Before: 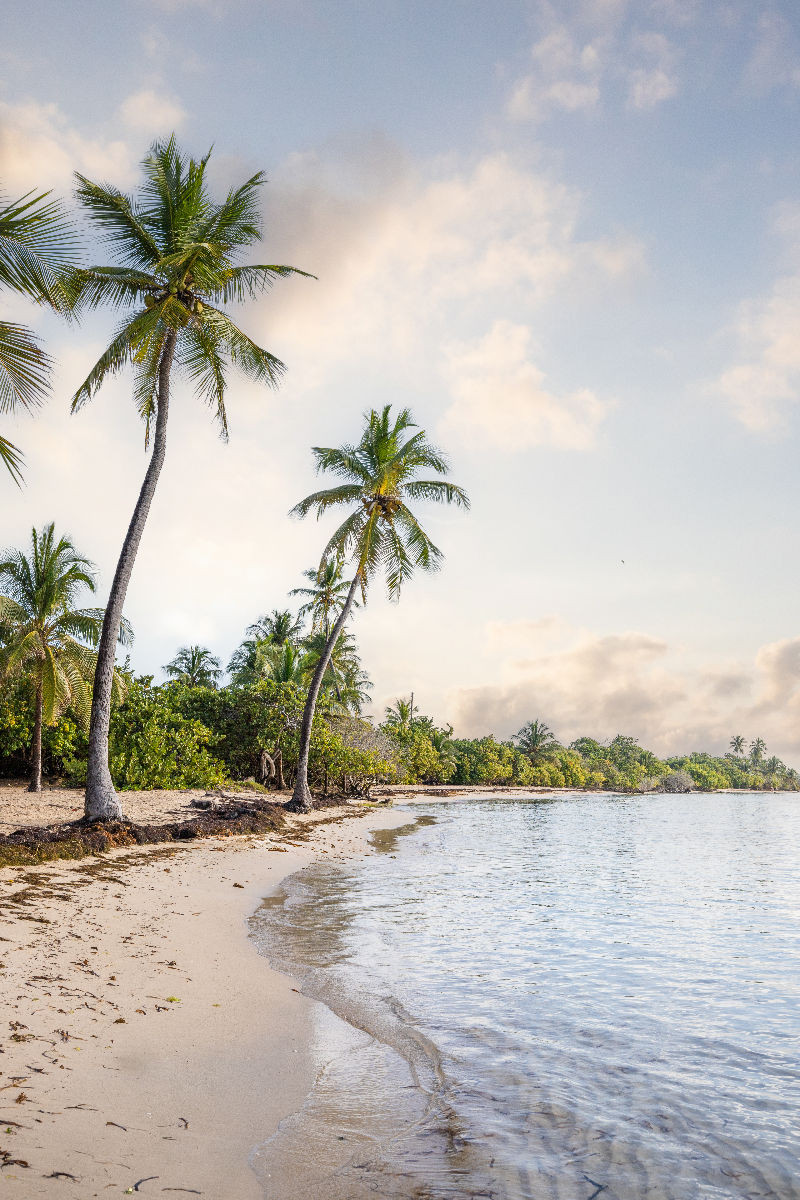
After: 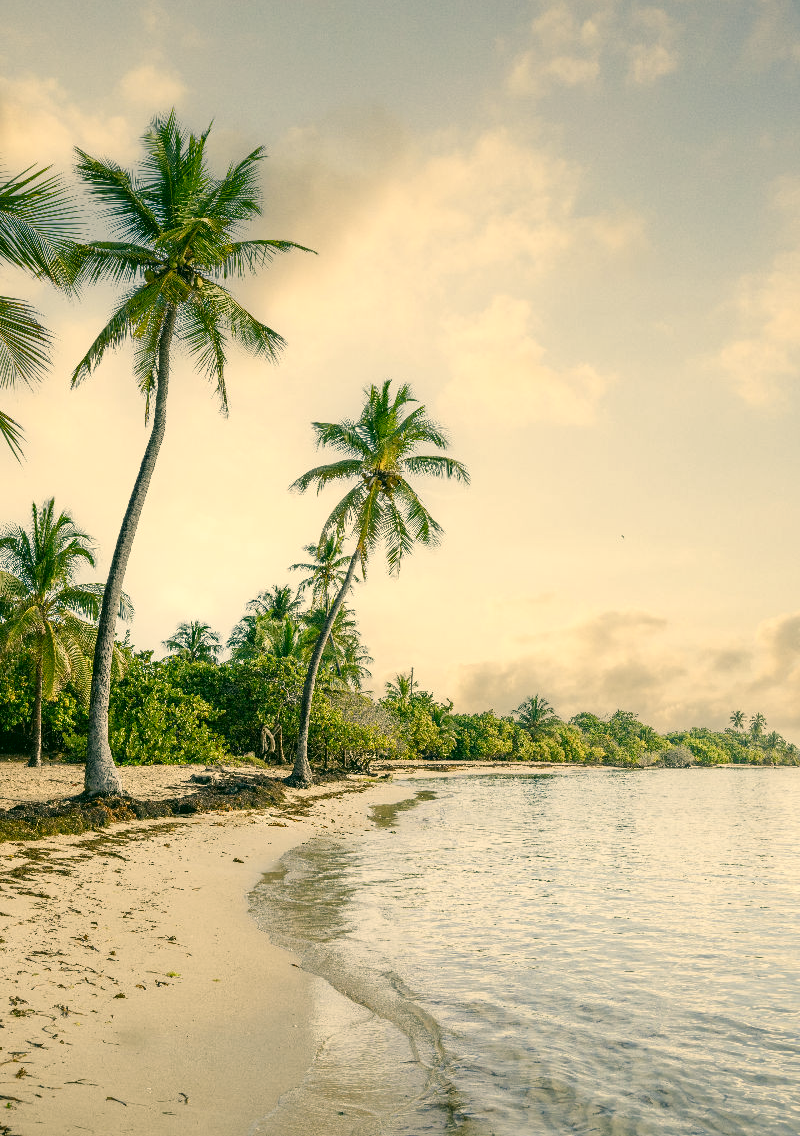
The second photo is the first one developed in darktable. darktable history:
color correction: highlights a* 5.28, highlights b* 24.94, shadows a* -16.3, shadows b* 3.77
color balance rgb: shadows lift › luminance -7.545%, shadows lift › chroma 2.449%, shadows lift › hue 167.54°, perceptual saturation grading › global saturation 0.31%, perceptual saturation grading › highlights -31.88%, perceptual saturation grading › mid-tones 5.871%, perceptual saturation grading › shadows 17.67%
crop and rotate: top 2.116%, bottom 3.2%
